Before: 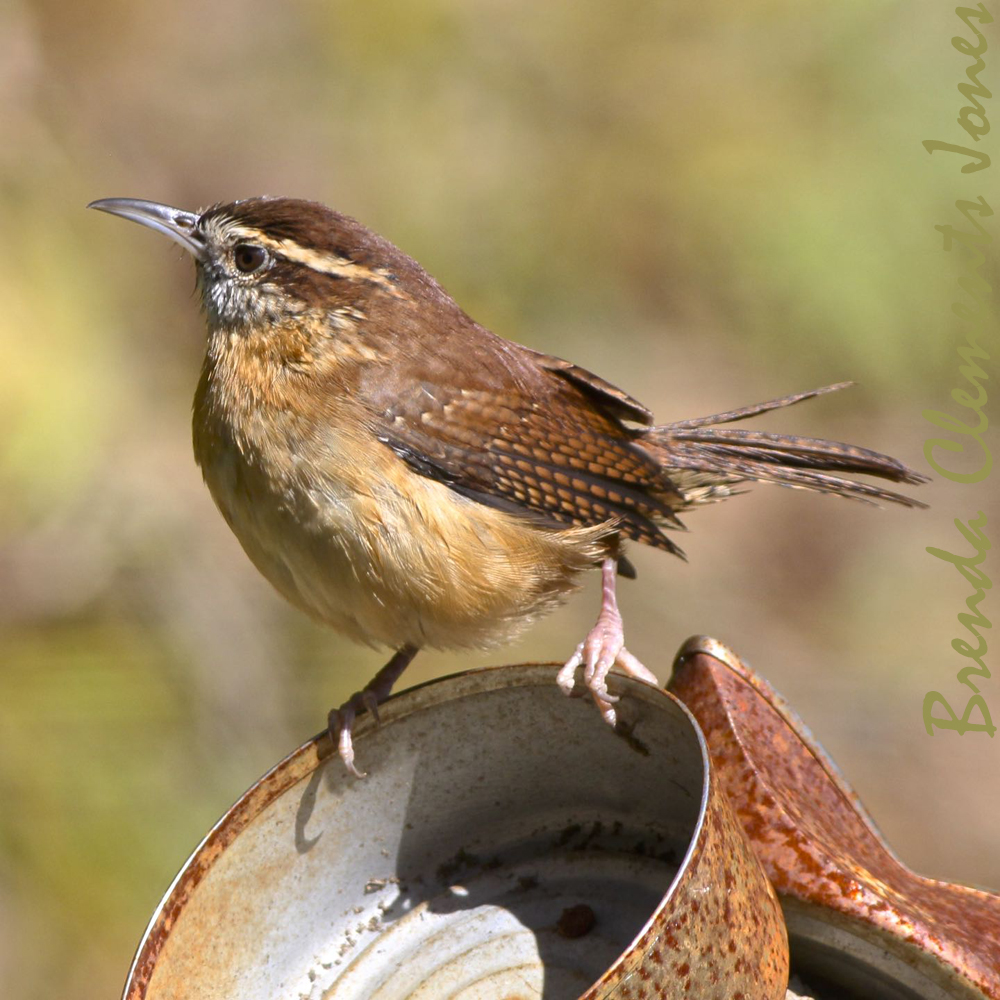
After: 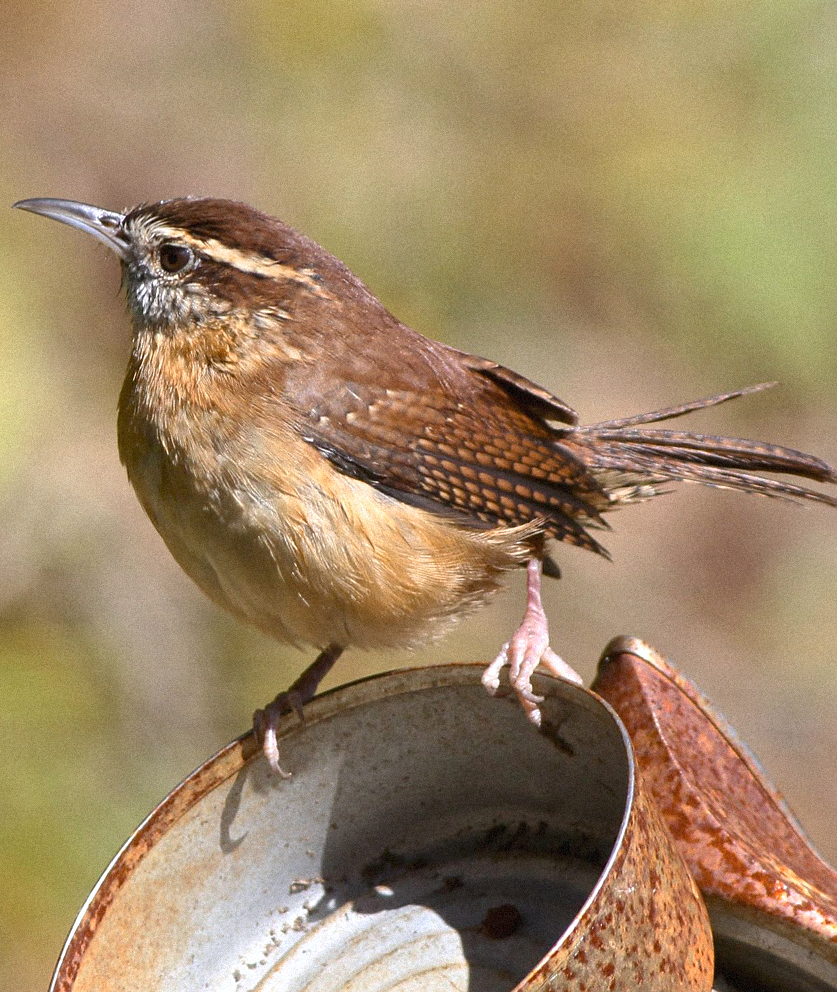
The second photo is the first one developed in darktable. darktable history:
white balance: red 0.988, blue 1.017
exposure: black level correction 0.001, exposure 0.191 EV, compensate highlight preservation false
contrast brightness saturation: contrast -0.08, brightness -0.04, saturation -0.11
sharpen: radius 1
crop: left 7.598%, right 7.873%
color zones: curves: ch1 [(0, 0.469) (0.01, 0.469) (0.12, 0.446) (0.248, 0.469) (0.5, 0.5) (0.748, 0.5) (0.99, 0.469) (1, 0.469)]
tone equalizer: on, module defaults
grain: mid-tones bias 0%
